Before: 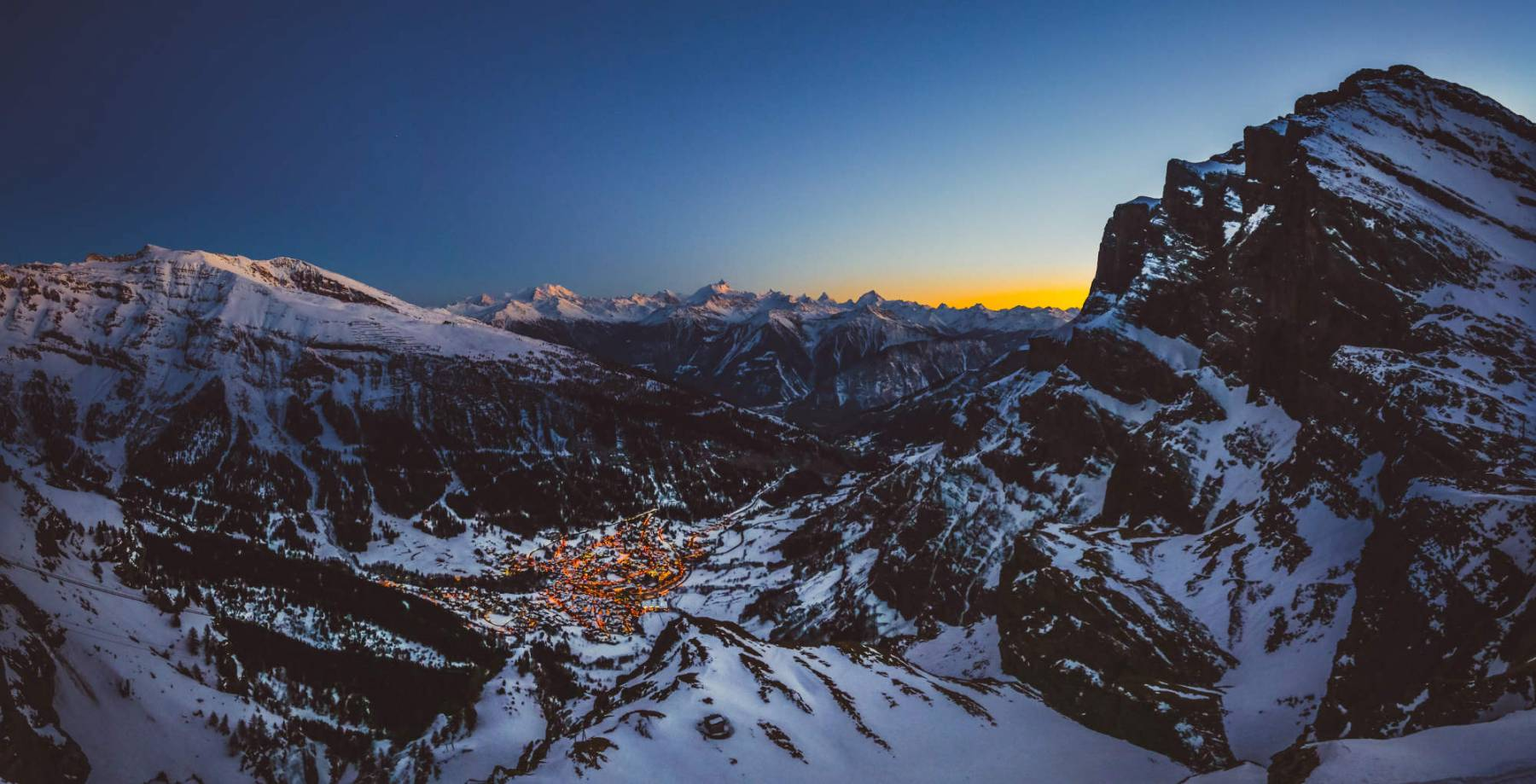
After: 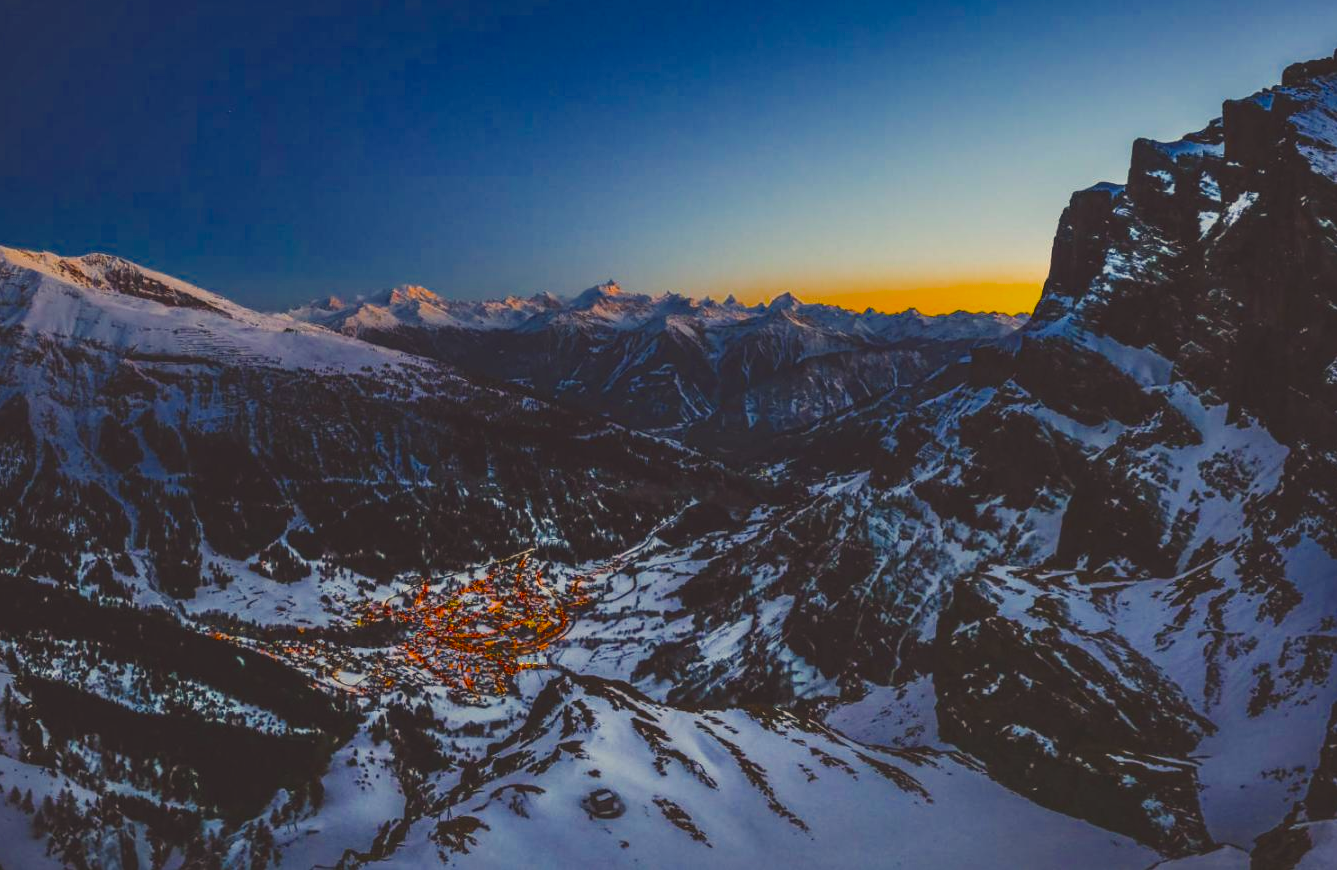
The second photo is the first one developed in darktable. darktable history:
crop and rotate: left 13.094%, top 5.239%, right 12.597%
exposure: black level correction -0.014, exposure -0.194 EV, compensate exposure bias true, compensate highlight preservation false
color balance rgb: highlights gain › chroma 3.074%, highlights gain › hue 77.93°, perceptual saturation grading › global saturation 19.999%, global vibrance 16.255%, saturation formula JzAzBz (2021)
